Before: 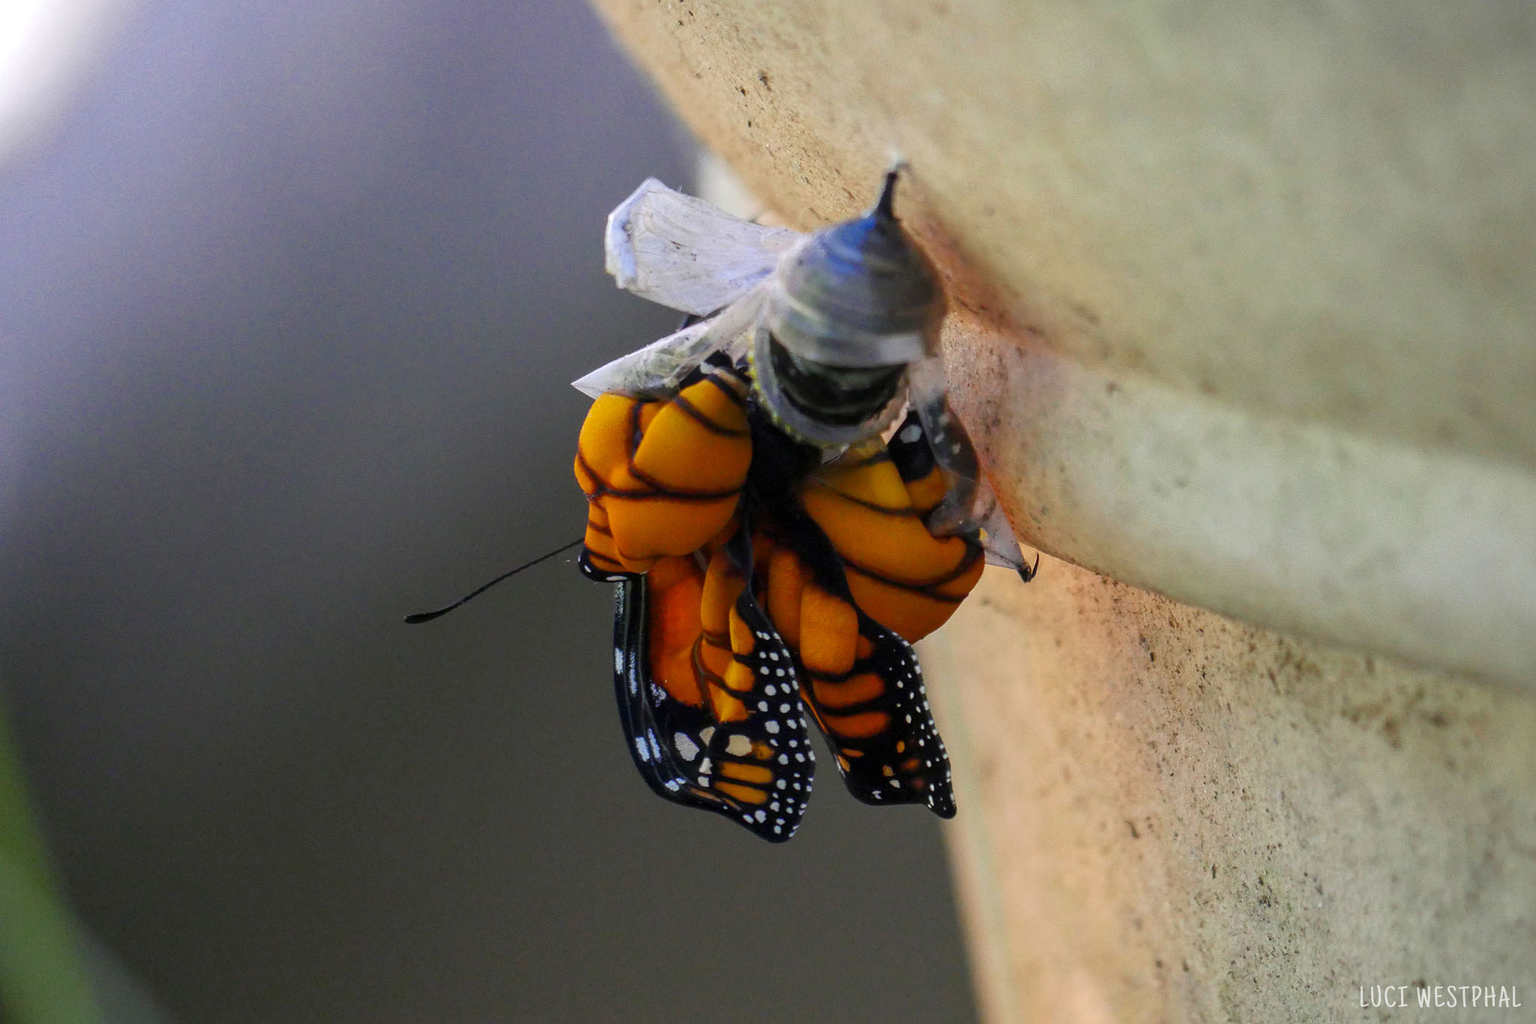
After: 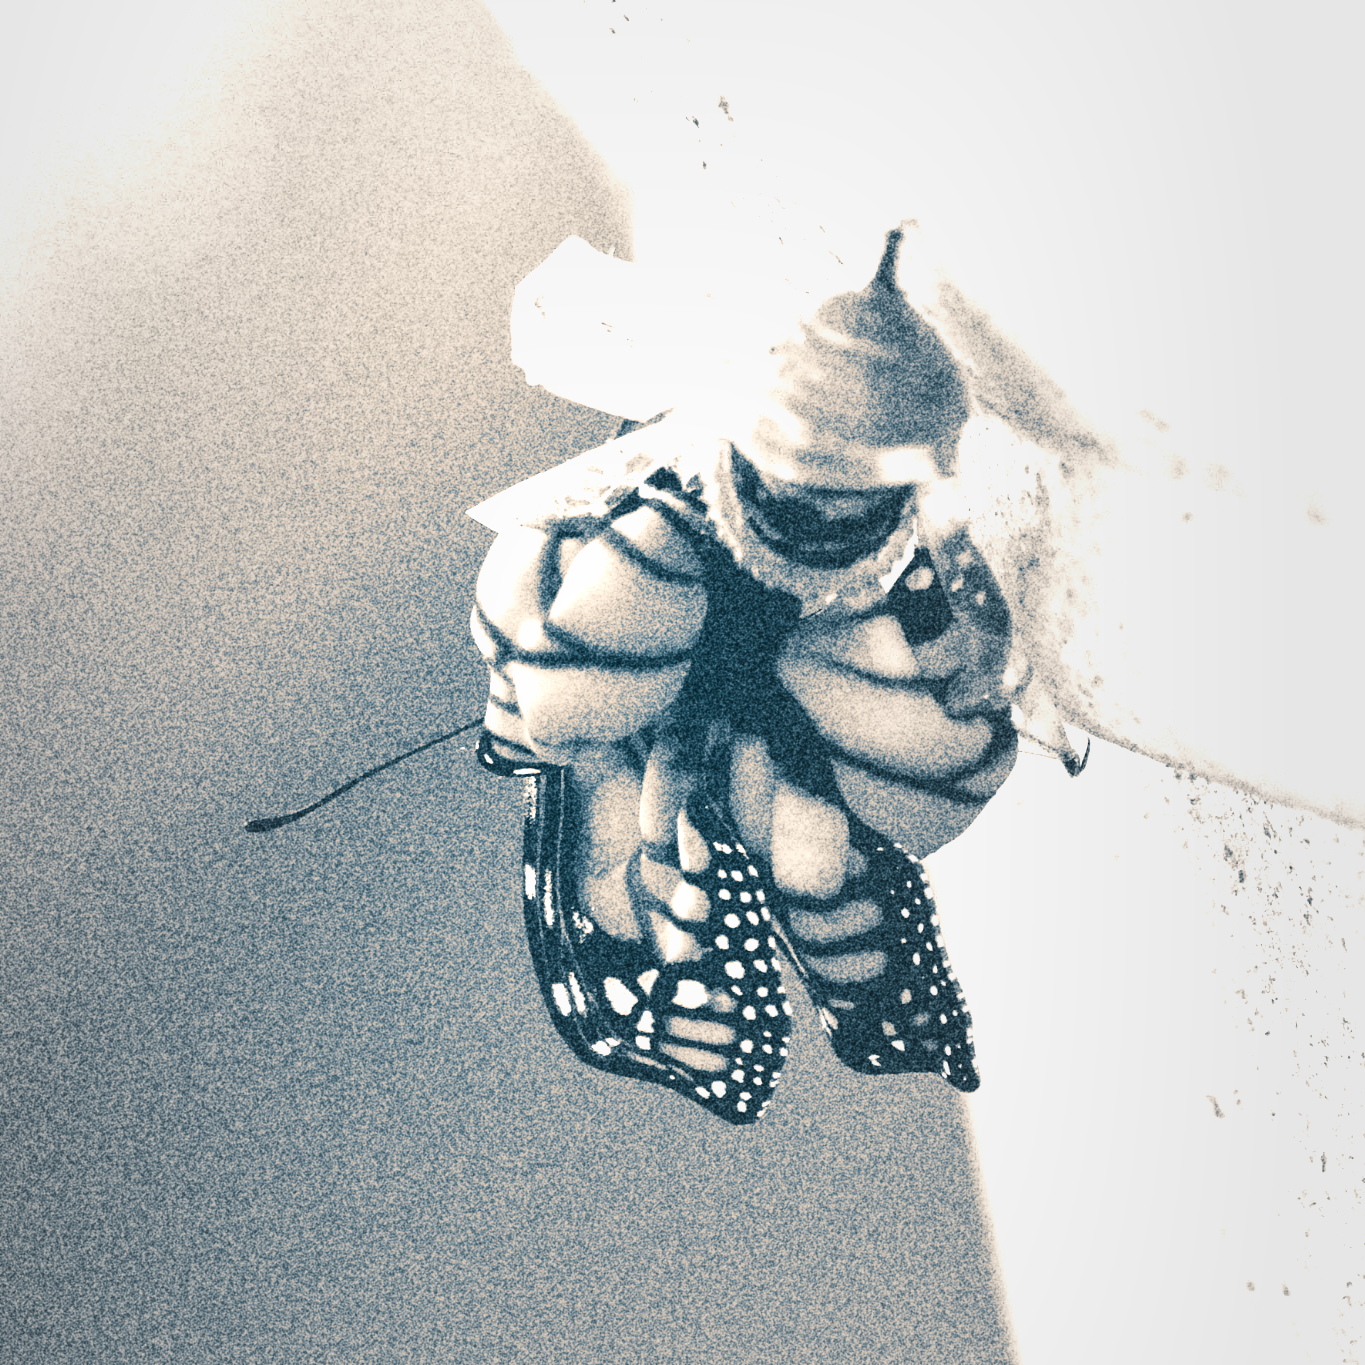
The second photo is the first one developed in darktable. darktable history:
colorize: hue 34.49°, saturation 35.33%, source mix 100%, version 1
vignetting: fall-off start 18.21%, fall-off radius 137.95%, brightness -0.207, center (-0.078, 0.066), width/height ratio 0.62, shape 0.59
split-toning: shadows › hue 212.4°, balance -70
rgb levels: levels [[0.013, 0.434, 0.89], [0, 0.5, 1], [0, 0.5, 1]]
crop and rotate: left 14.436%, right 18.898%
grain: coarseness 30.02 ISO, strength 100%
exposure: black level correction 0, exposure 0.7 EV, compensate exposure bias true, compensate highlight preservation false
local contrast: mode bilateral grid, contrast 20, coarseness 50, detail 150%, midtone range 0.2
